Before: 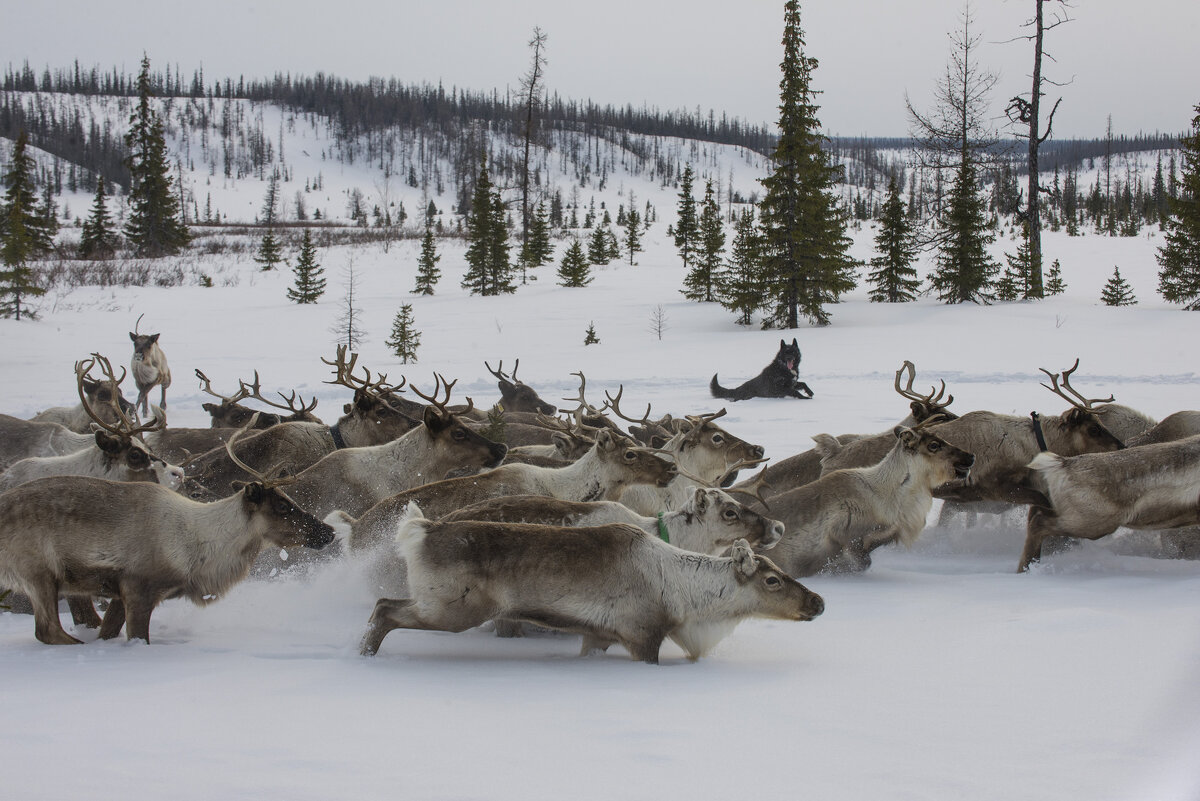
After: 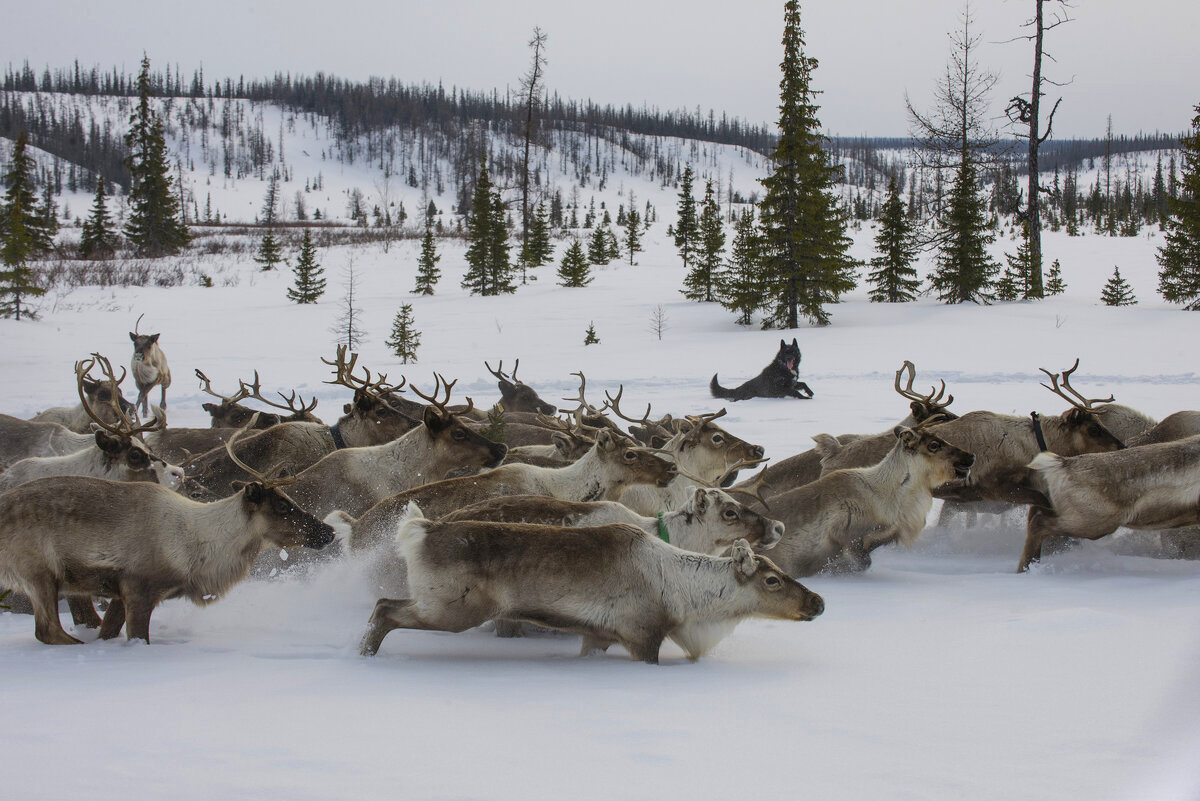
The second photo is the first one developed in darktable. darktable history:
color balance rgb: white fulcrum 0.078 EV, perceptual saturation grading › global saturation 25.425%, global vibrance 5.239%, contrast 2.729%
